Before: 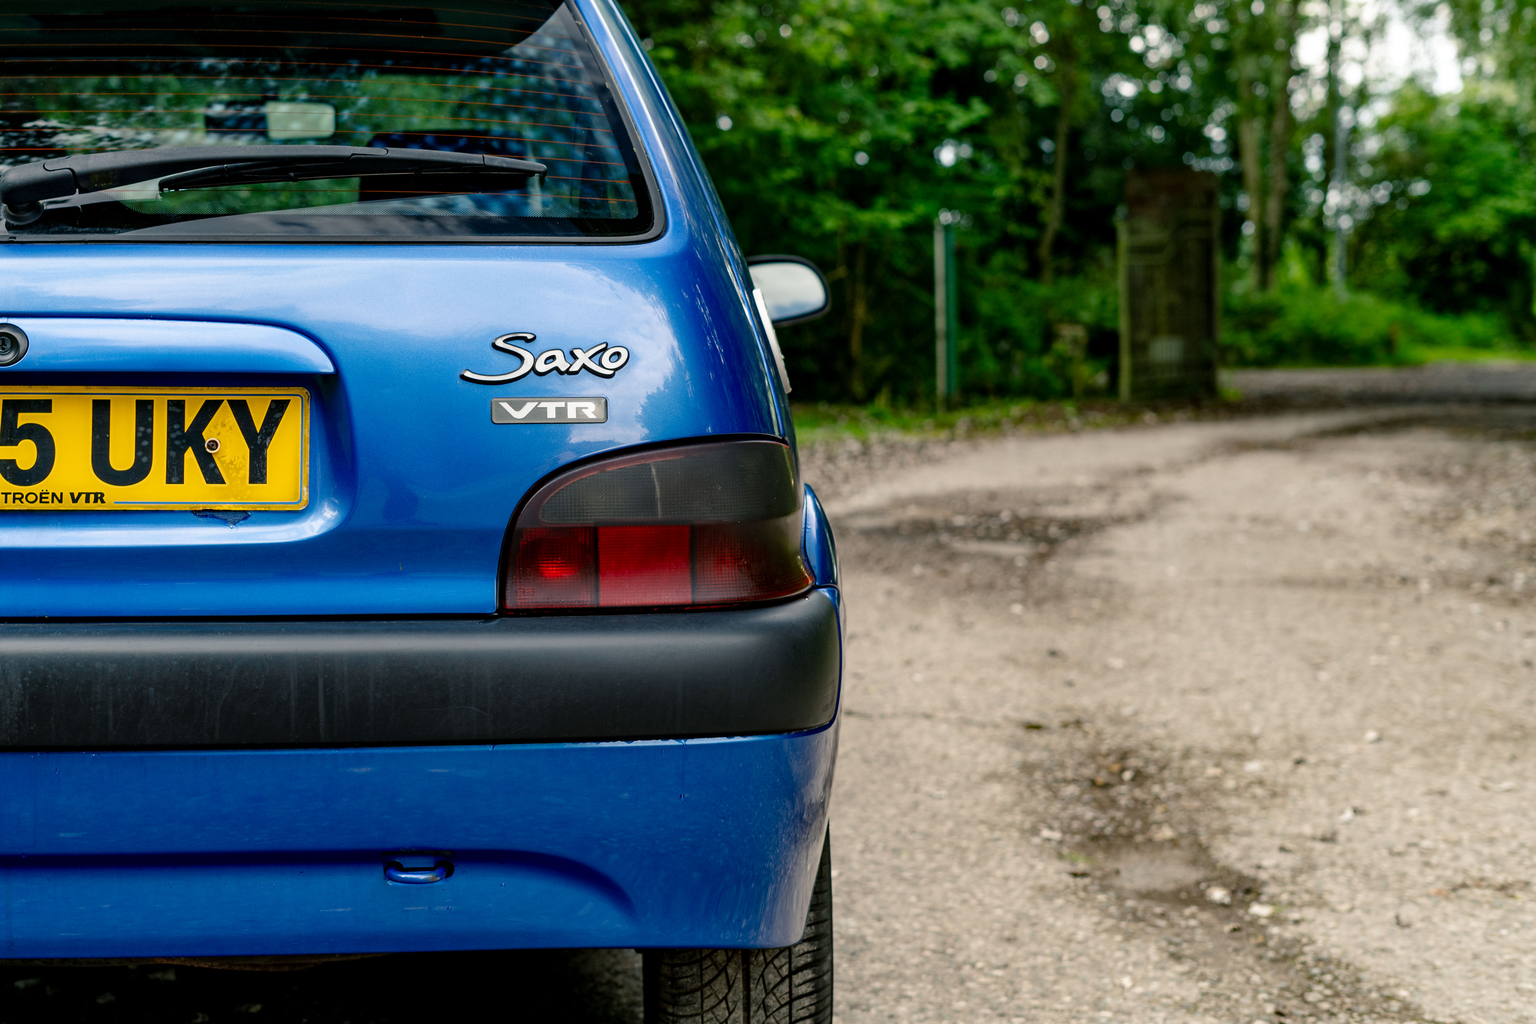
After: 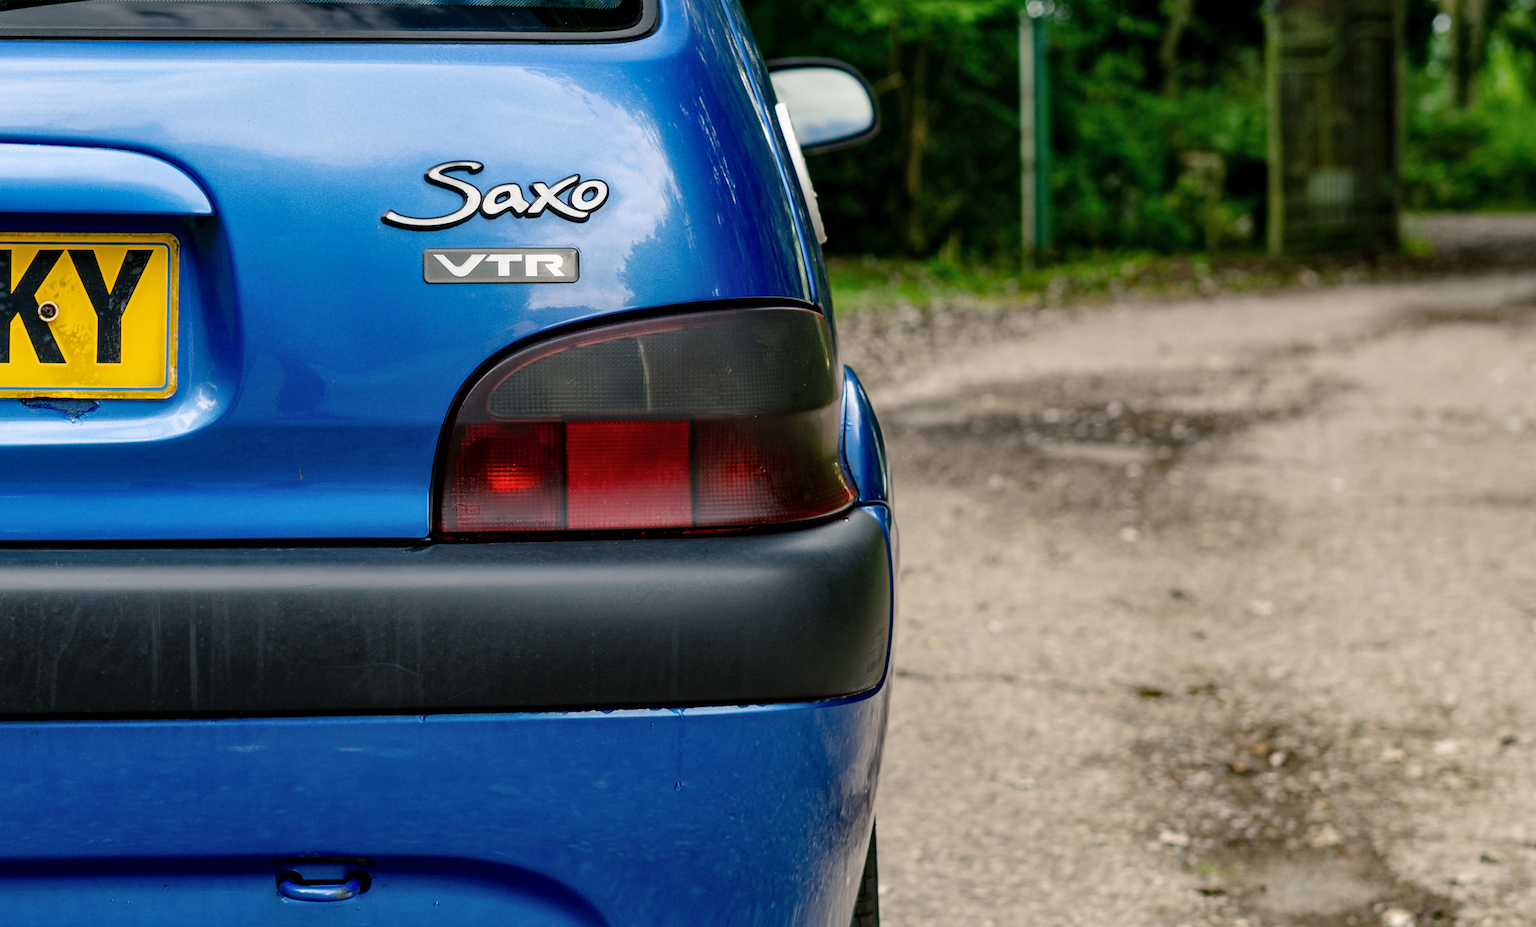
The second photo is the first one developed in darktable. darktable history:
rotate and perspective: rotation -3.18°, automatic cropping off
crop and rotate: angle -3.37°, left 9.79%, top 20.73%, right 12.42%, bottom 11.82%
shadows and highlights: radius 125.46, shadows 30.51, highlights -30.51, low approximation 0.01, soften with gaussian
